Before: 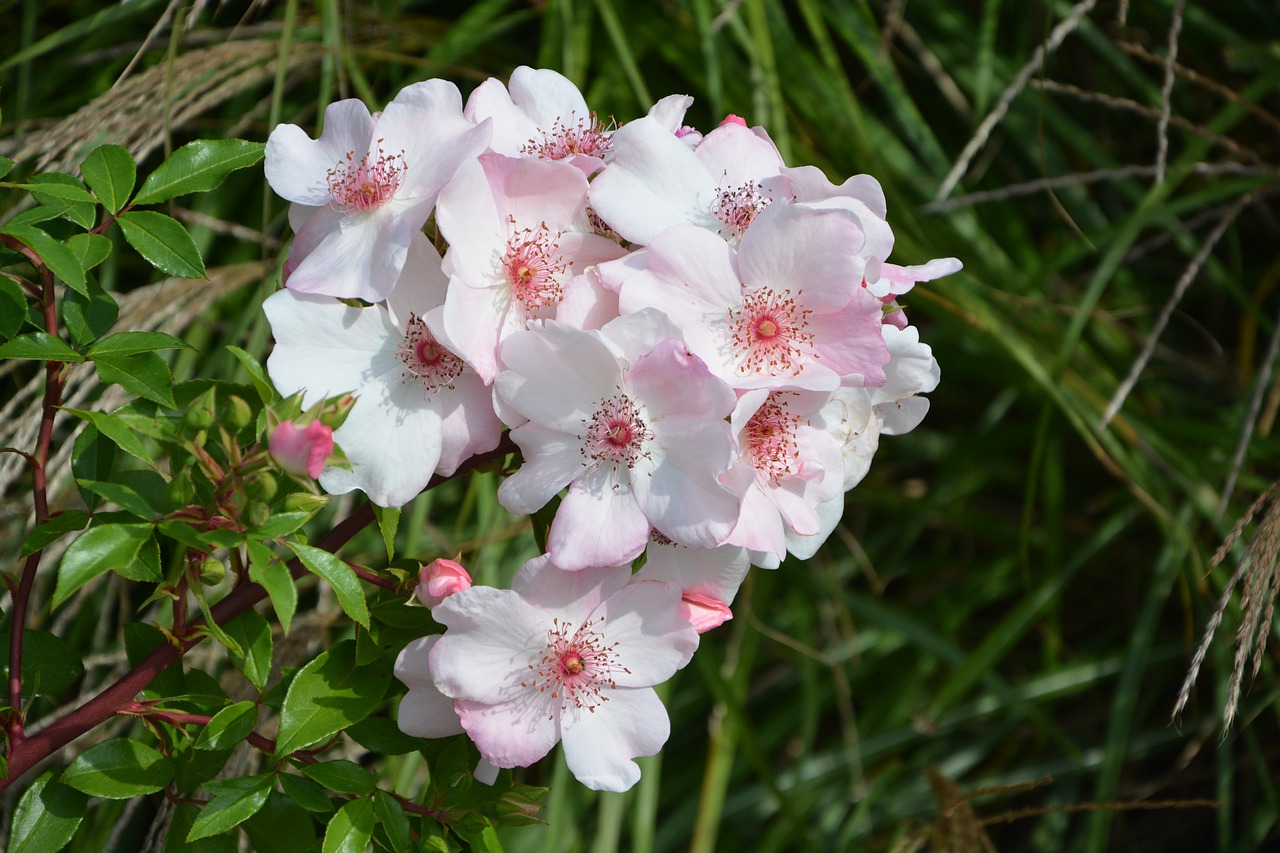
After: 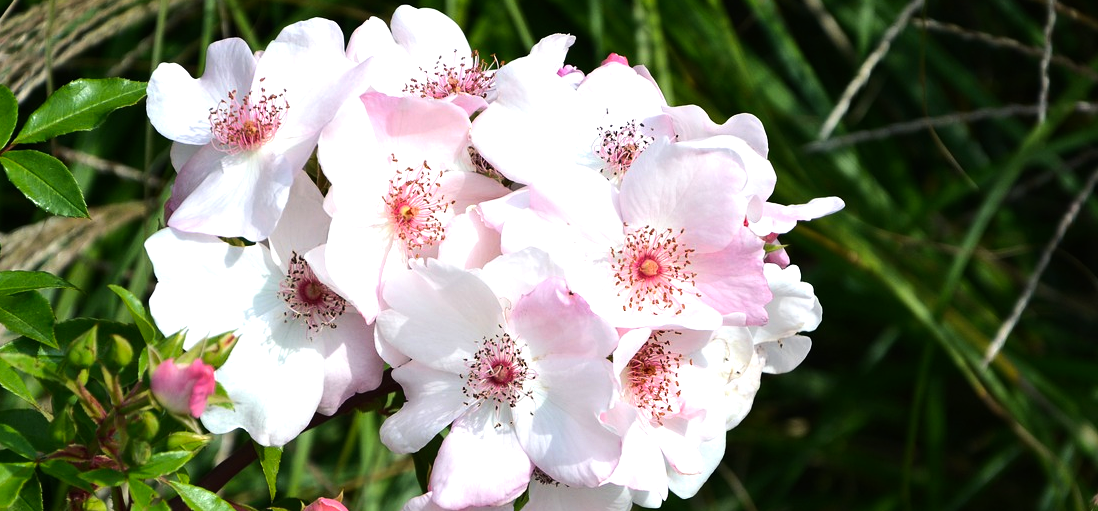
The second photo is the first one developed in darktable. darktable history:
crop and rotate: left 9.228%, top 7.279%, right 4.979%, bottom 32.738%
color balance rgb: shadows lift › chroma 3.315%, shadows lift › hue 241.34°, perceptual saturation grading › global saturation 14.88%, perceptual brilliance grading › highlights 17.344%, perceptual brilliance grading › mid-tones 31.164%, perceptual brilliance grading › shadows -30.714%
shadows and highlights: shadows -13.48, white point adjustment 4.14, highlights 28.53
